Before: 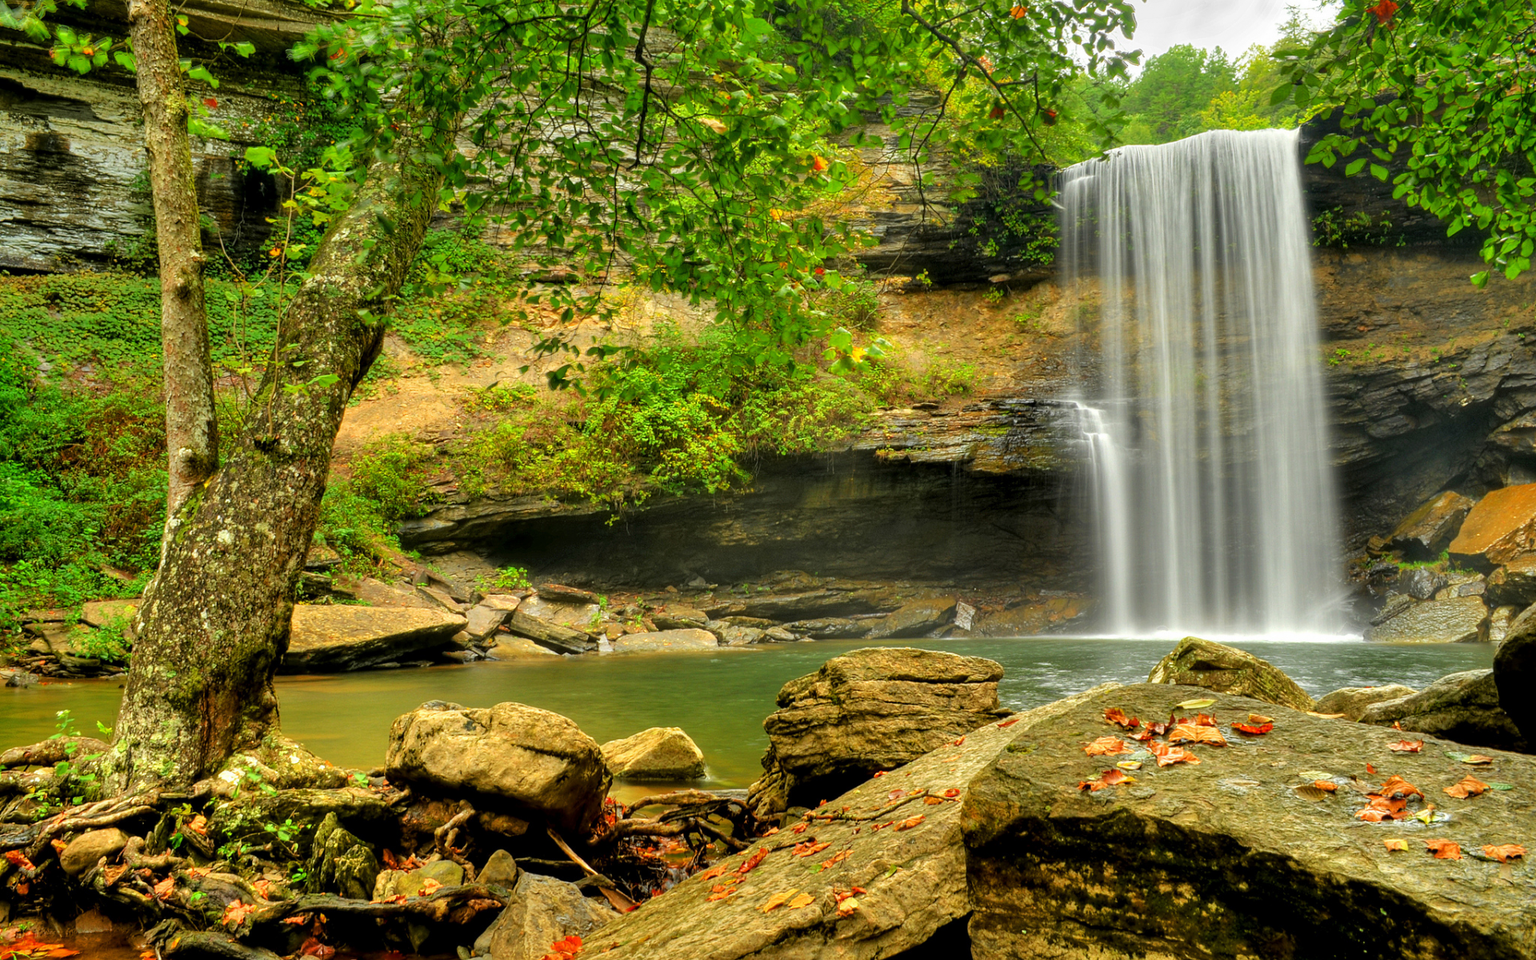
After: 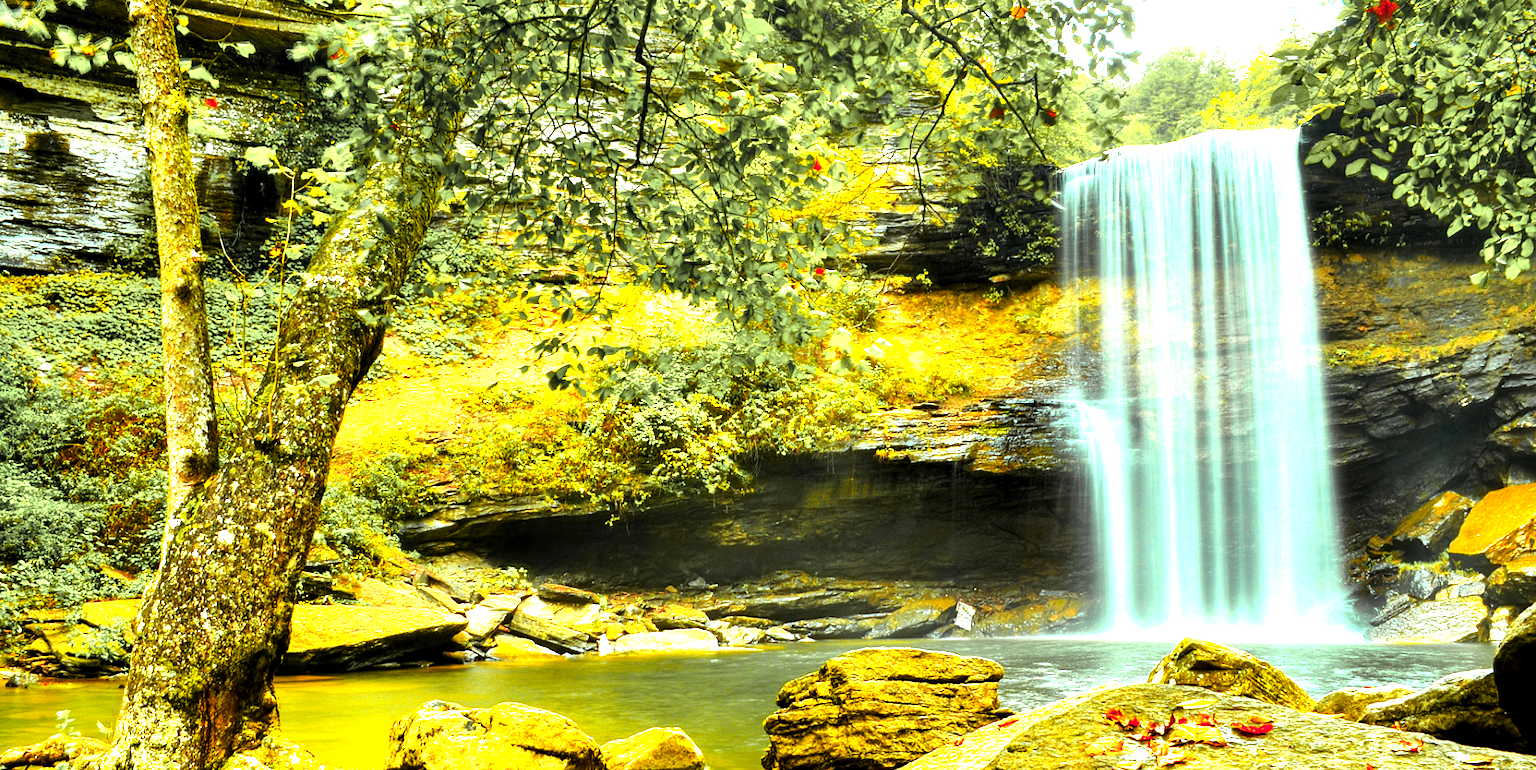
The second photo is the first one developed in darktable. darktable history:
color balance rgb: highlights gain › chroma 5.264%, highlights gain › hue 197.79°, perceptual saturation grading › global saturation 25.916%, perceptual brilliance grading › global brilliance 15.247%, perceptual brilliance grading › shadows -35.275%, global vibrance 9.986%
tone equalizer: -8 EV -0.411 EV, -7 EV -0.394 EV, -6 EV -0.33 EV, -5 EV -0.227 EV, -3 EV 0.247 EV, -2 EV 0.32 EV, -1 EV 0.391 EV, +0 EV 0.415 EV, smoothing diameter 2.05%, edges refinement/feathering 24.18, mask exposure compensation -1.57 EV, filter diffusion 5
exposure: exposure 0.749 EV, compensate exposure bias true, compensate highlight preservation false
crop: bottom 19.623%
color zones: curves: ch1 [(0.29, 0.492) (0.373, 0.185) (0.509, 0.481)]; ch2 [(0.25, 0.462) (0.749, 0.457)]
